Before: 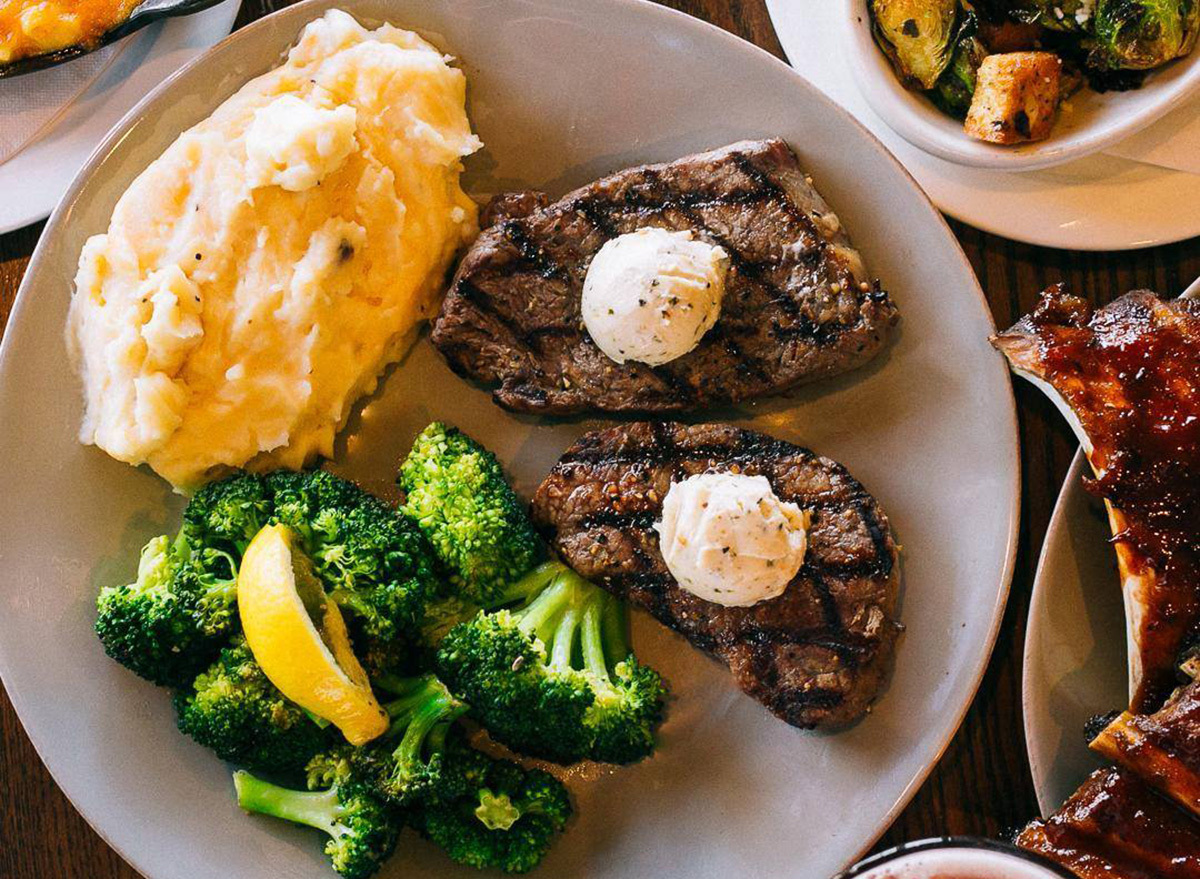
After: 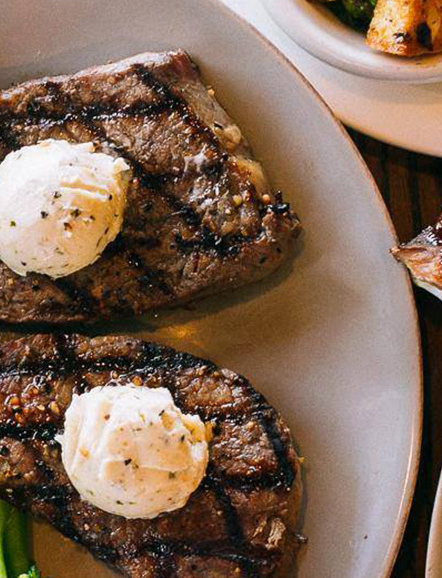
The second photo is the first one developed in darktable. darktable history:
crop and rotate: left 49.869%, top 10.135%, right 13.268%, bottom 24.043%
